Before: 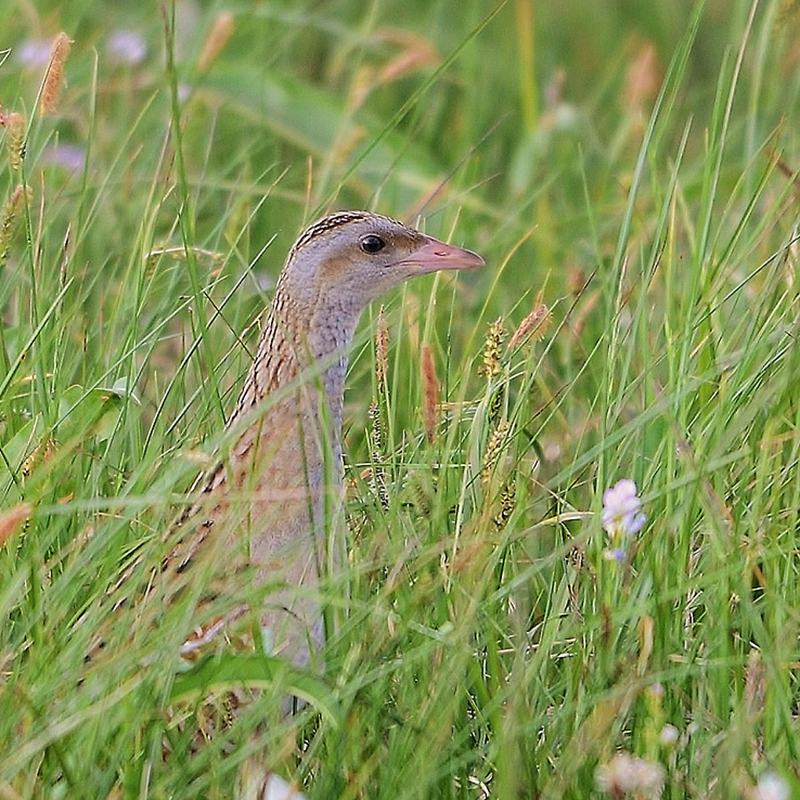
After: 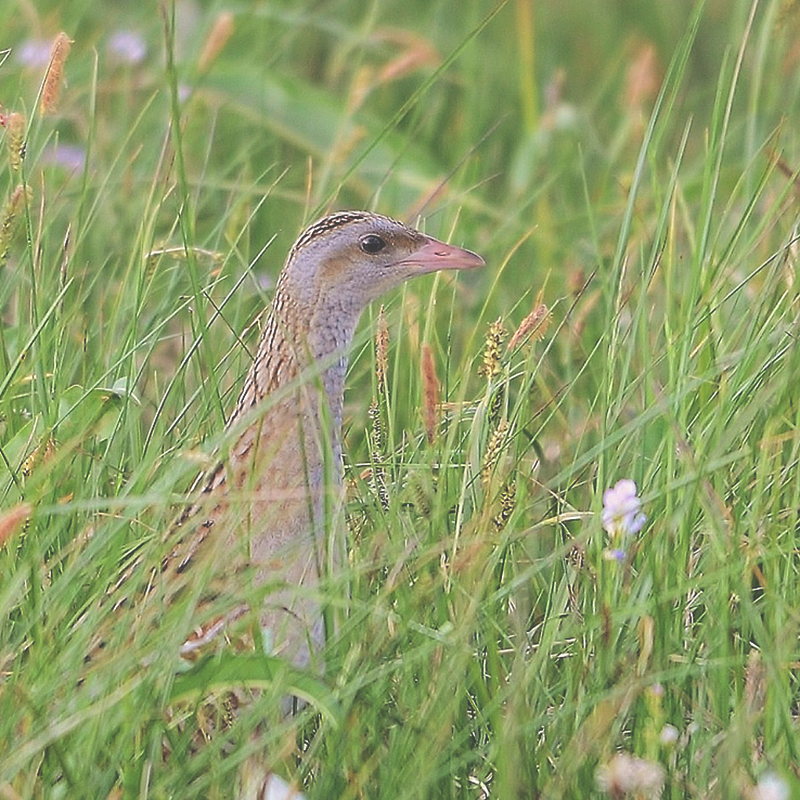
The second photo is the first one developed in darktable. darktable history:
exposure: black level correction -0.04, exposure 0.061 EV, compensate exposure bias true, compensate highlight preservation false
